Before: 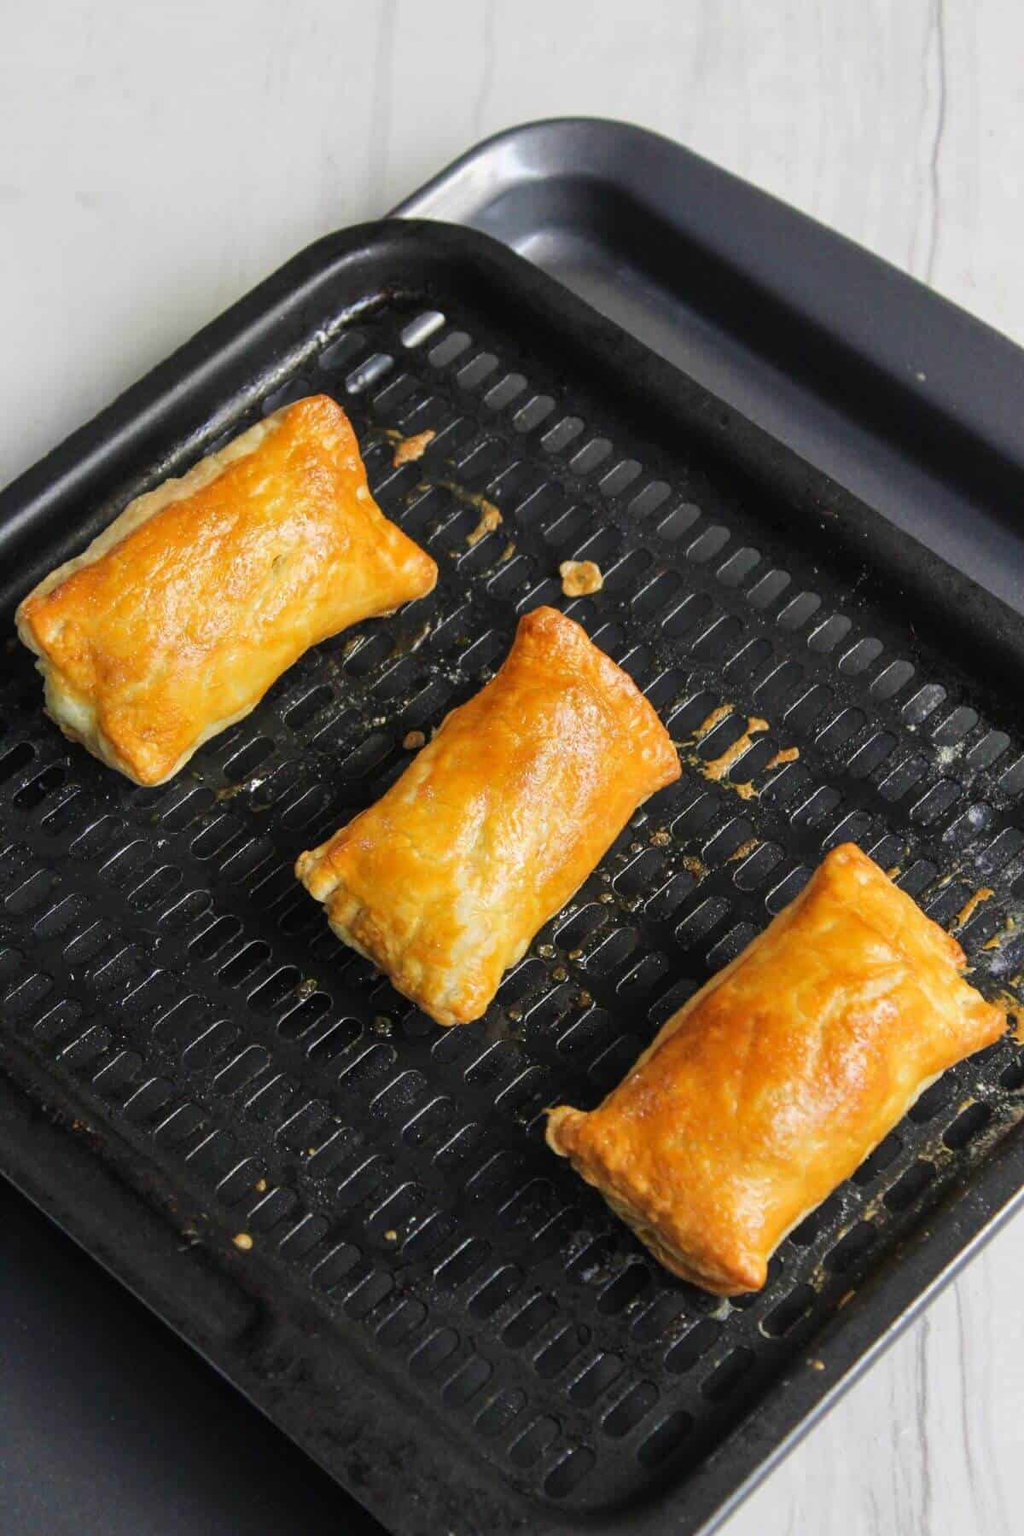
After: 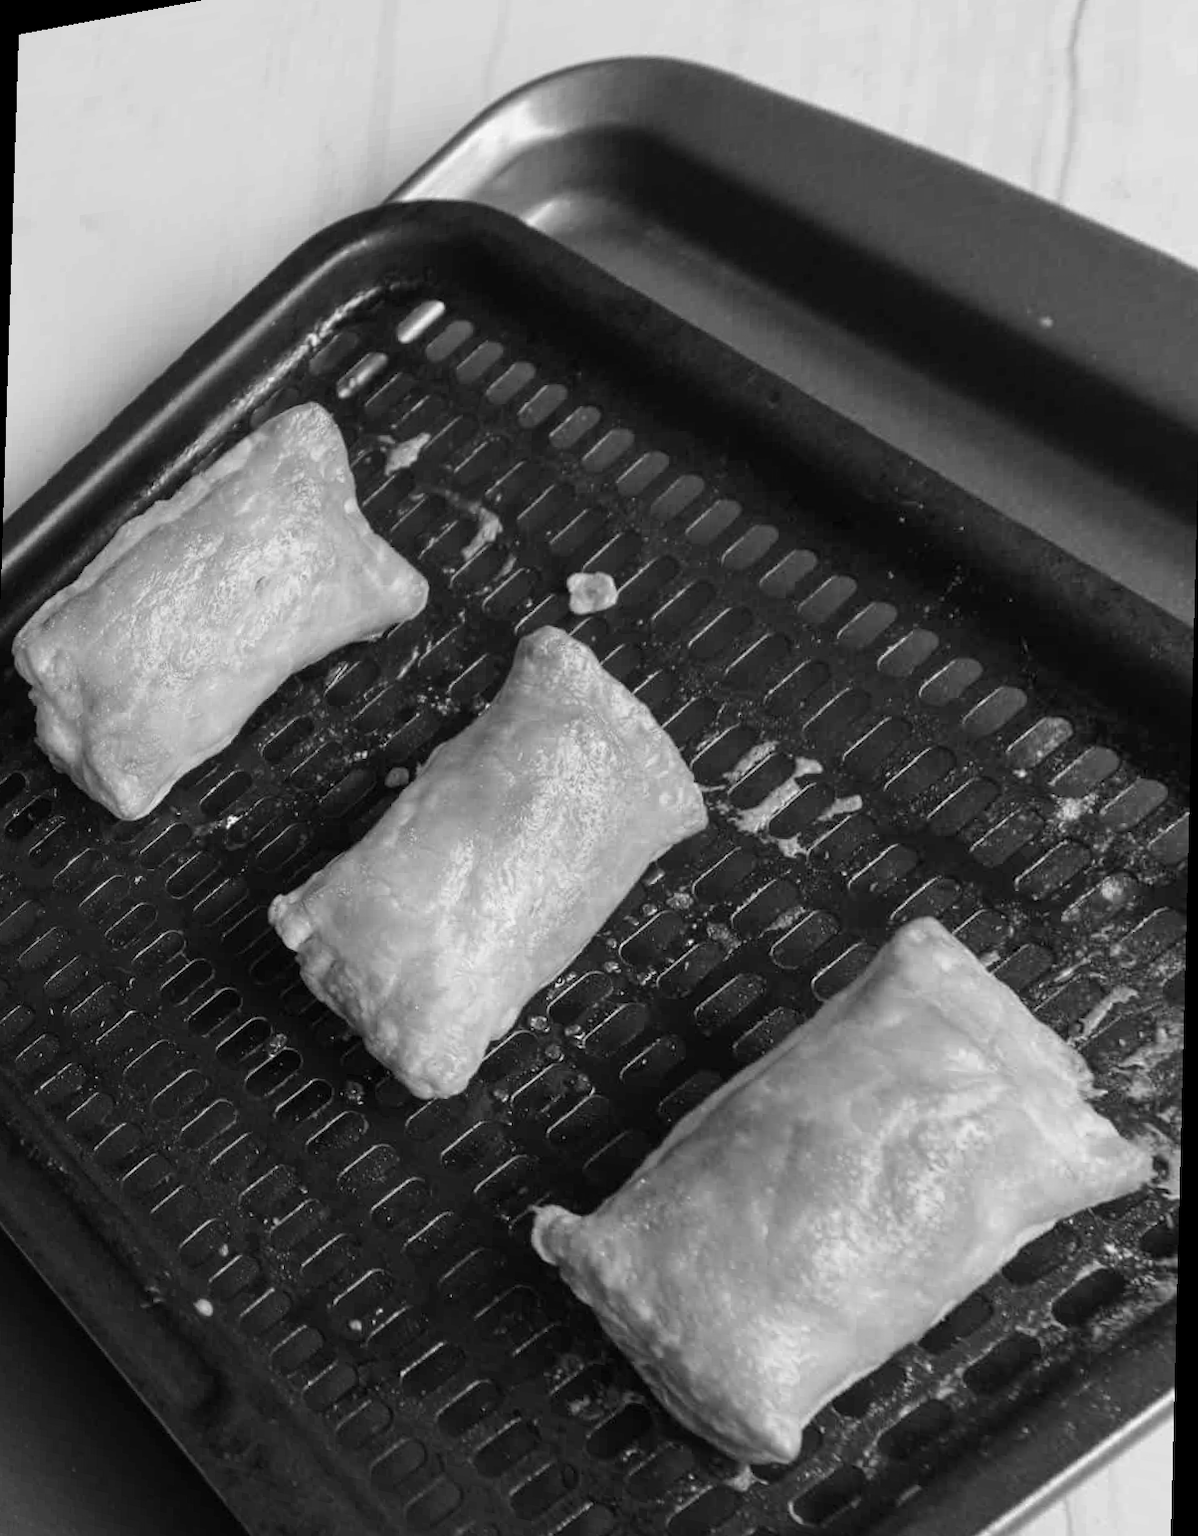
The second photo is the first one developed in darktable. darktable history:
monochrome: on, module defaults
rotate and perspective: rotation 1.69°, lens shift (vertical) -0.023, lens shift (horizontal) -0.291, crop left 0.025, crop right 0.988, crop top 0.092, crop bottom 0.842
